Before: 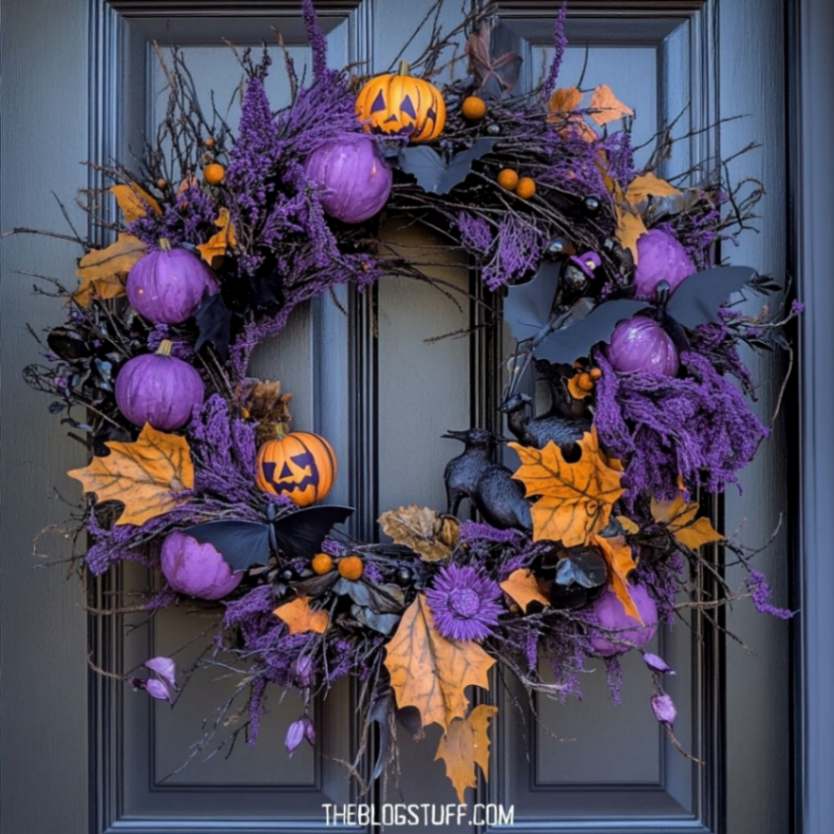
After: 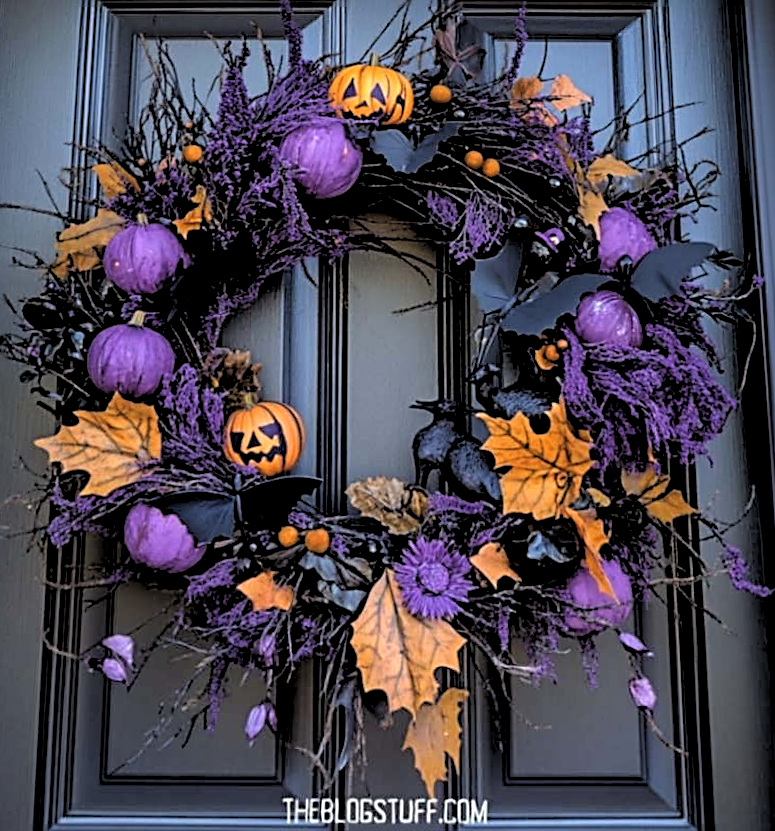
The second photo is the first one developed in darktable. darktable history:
sharpen: radius 2.676, amount 0.669
exposure: black level correction -0.008, exposure 0.067 EV, compensate highlight preservation false
rgb levels: levels [[0.029, 0.461, 0.922], [0, 0.5, 1], [0, 0.5, 1]]
rotate and perspective: rotation 0.215°, lens shift (vertical) -0.139, crop left 0.069, crop right 0.939, crop top 0.002, crop bottom 0.996
